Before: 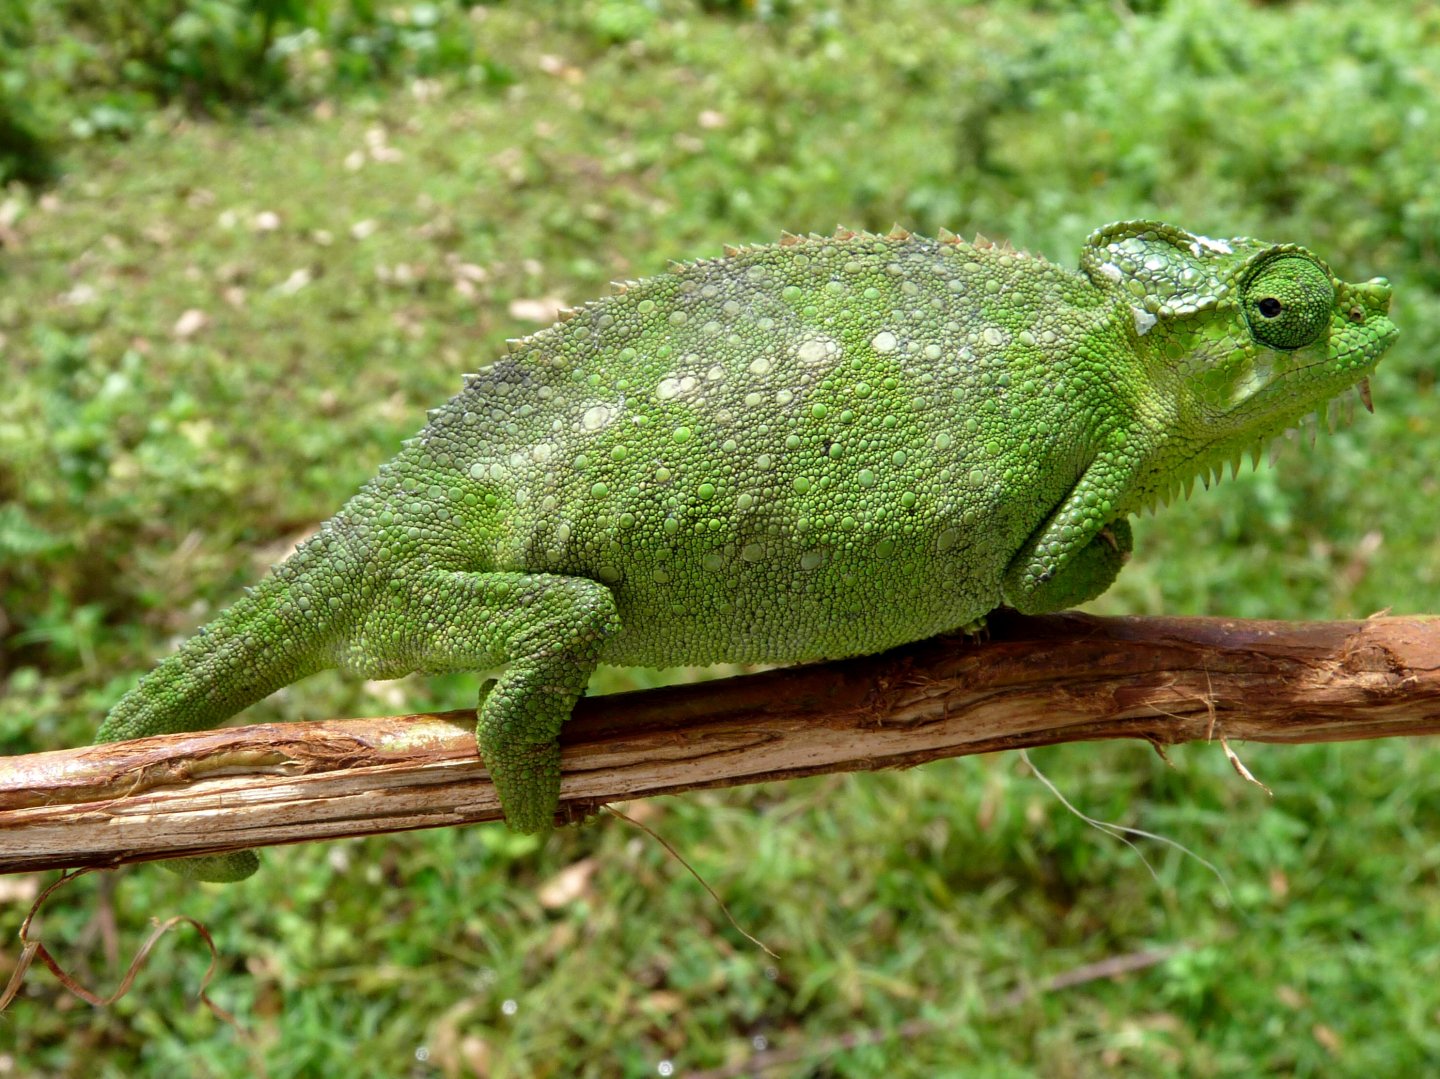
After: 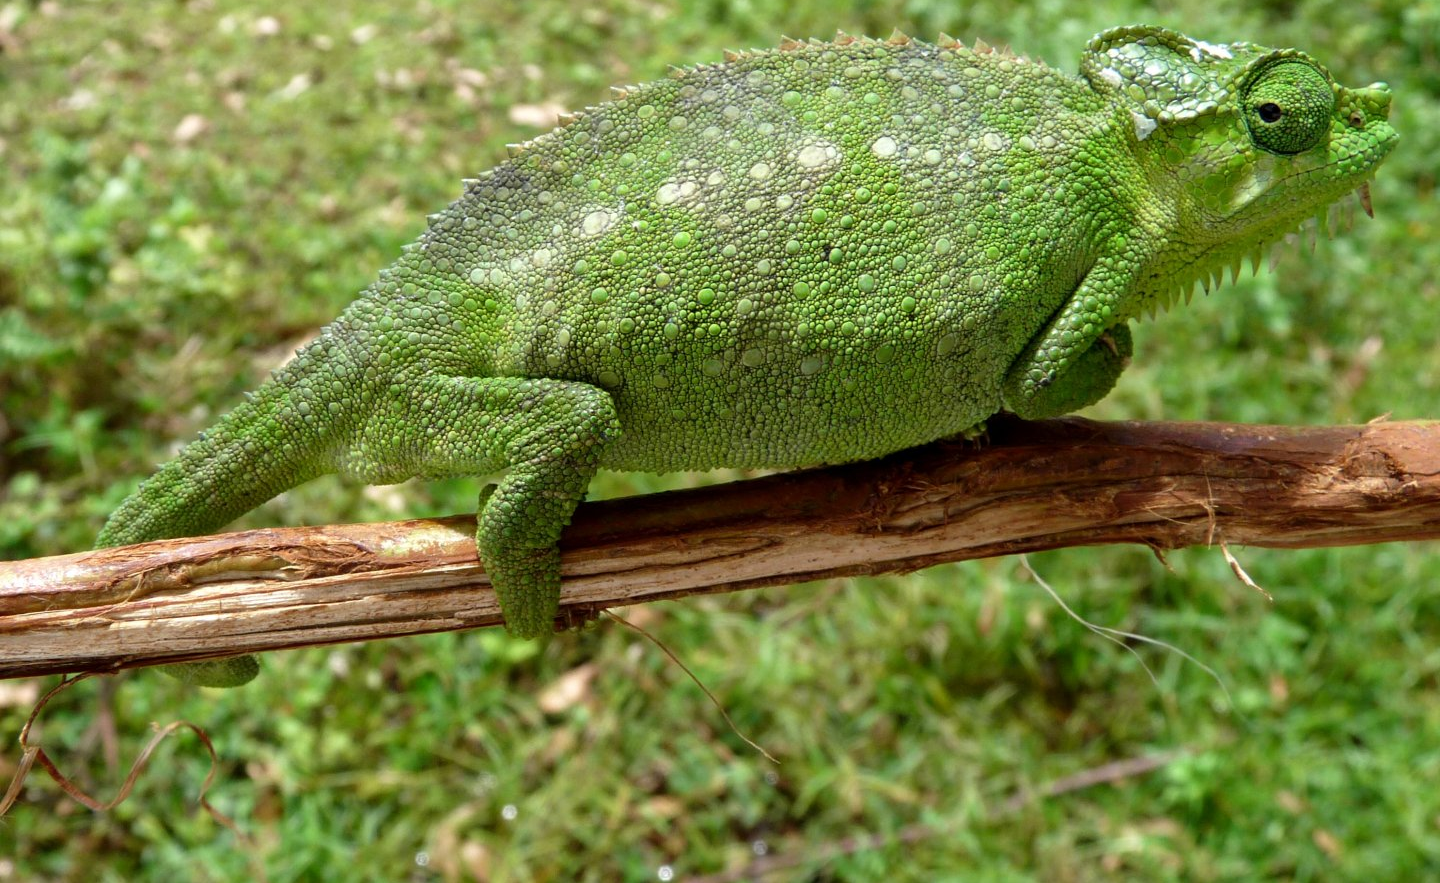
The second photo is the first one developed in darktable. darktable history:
crop and rotate: top 18.128%
